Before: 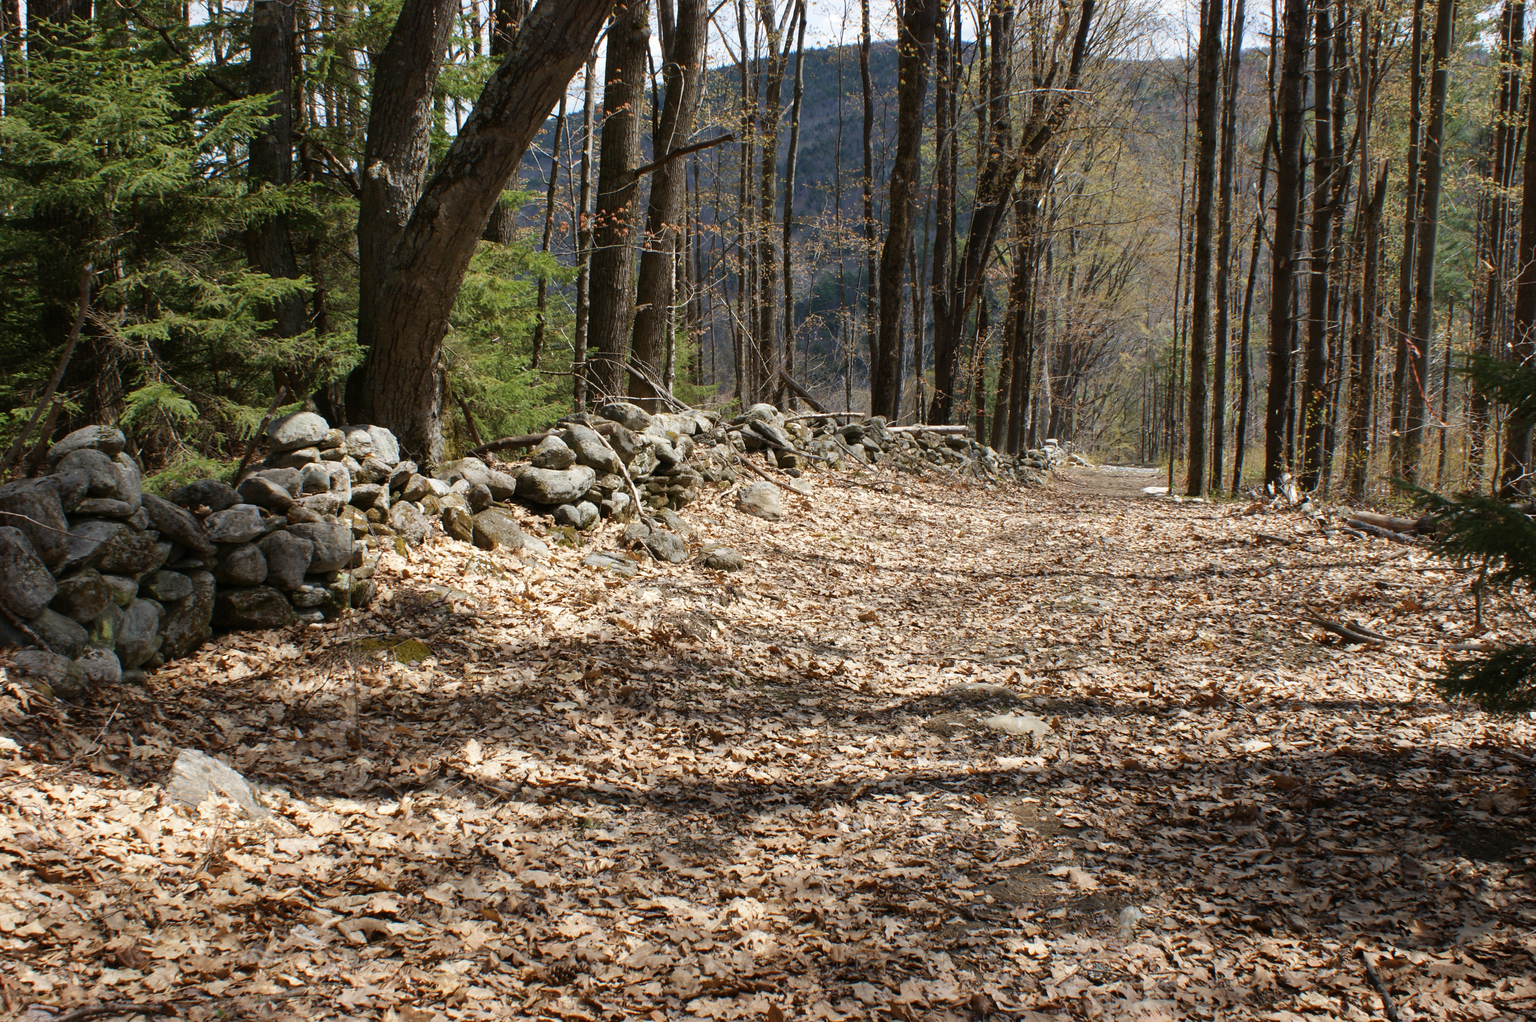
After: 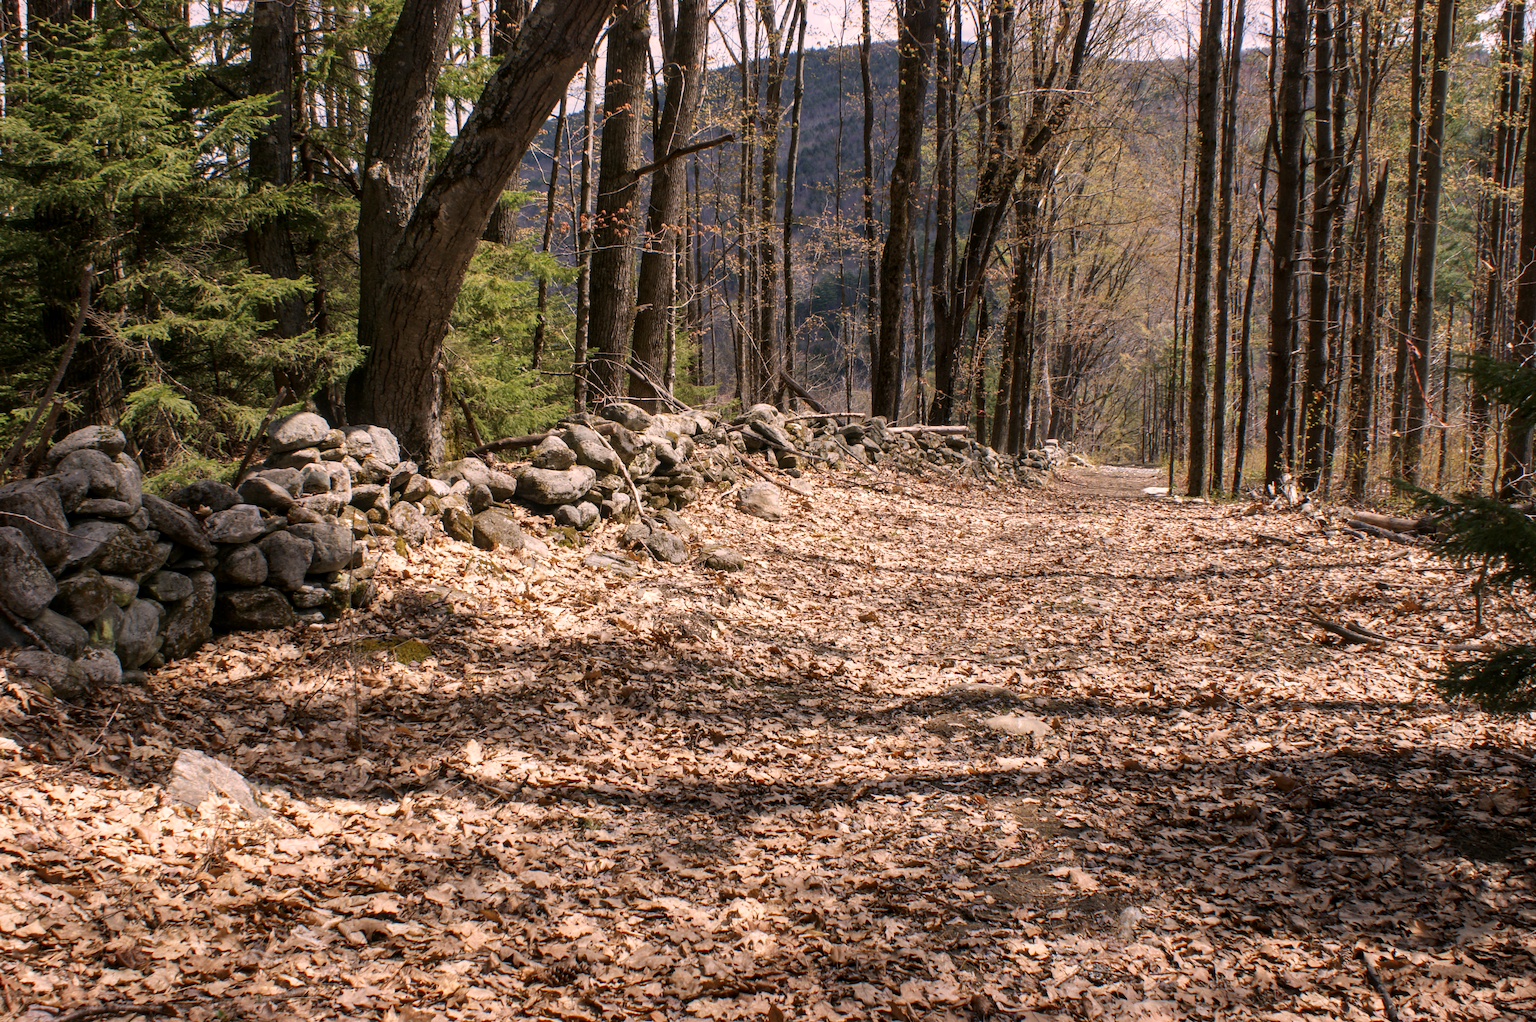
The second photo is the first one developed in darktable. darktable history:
color correction: highlights a* 12.35, highlights b* 5.42
local contrast: on, module defaults
